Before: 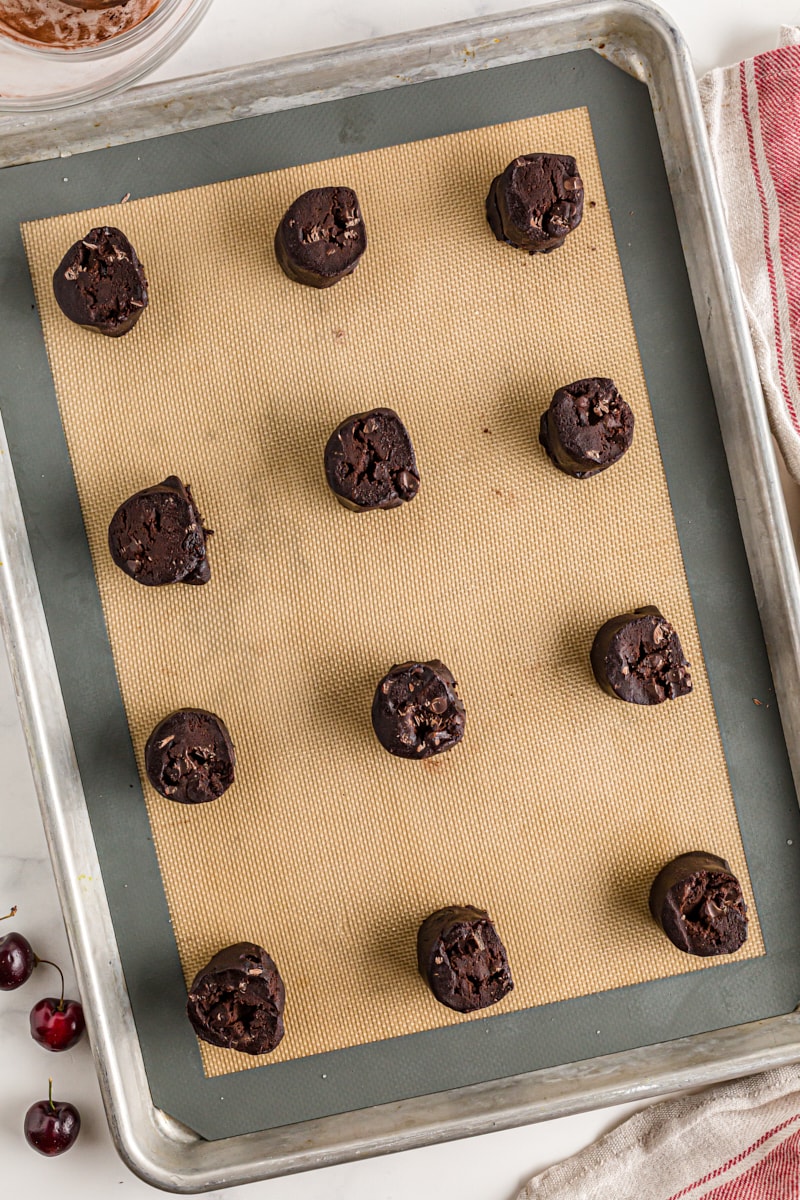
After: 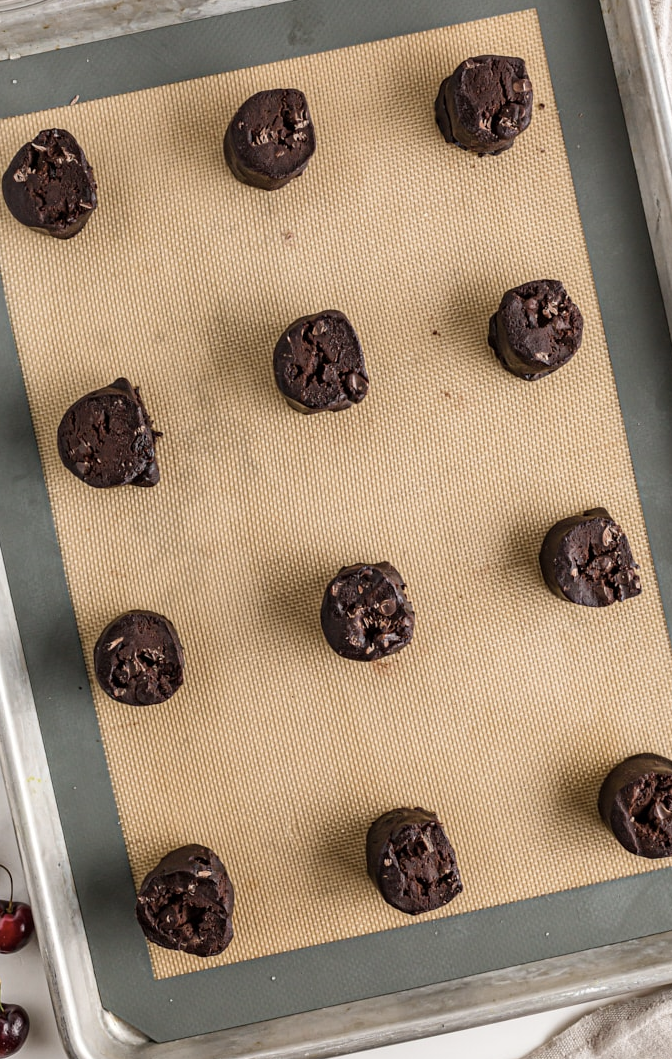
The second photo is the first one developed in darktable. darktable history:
color correction: saturation 0.8
crop: left 6.446%, top 8.188%, right 9.538%, bottom 3.548%
